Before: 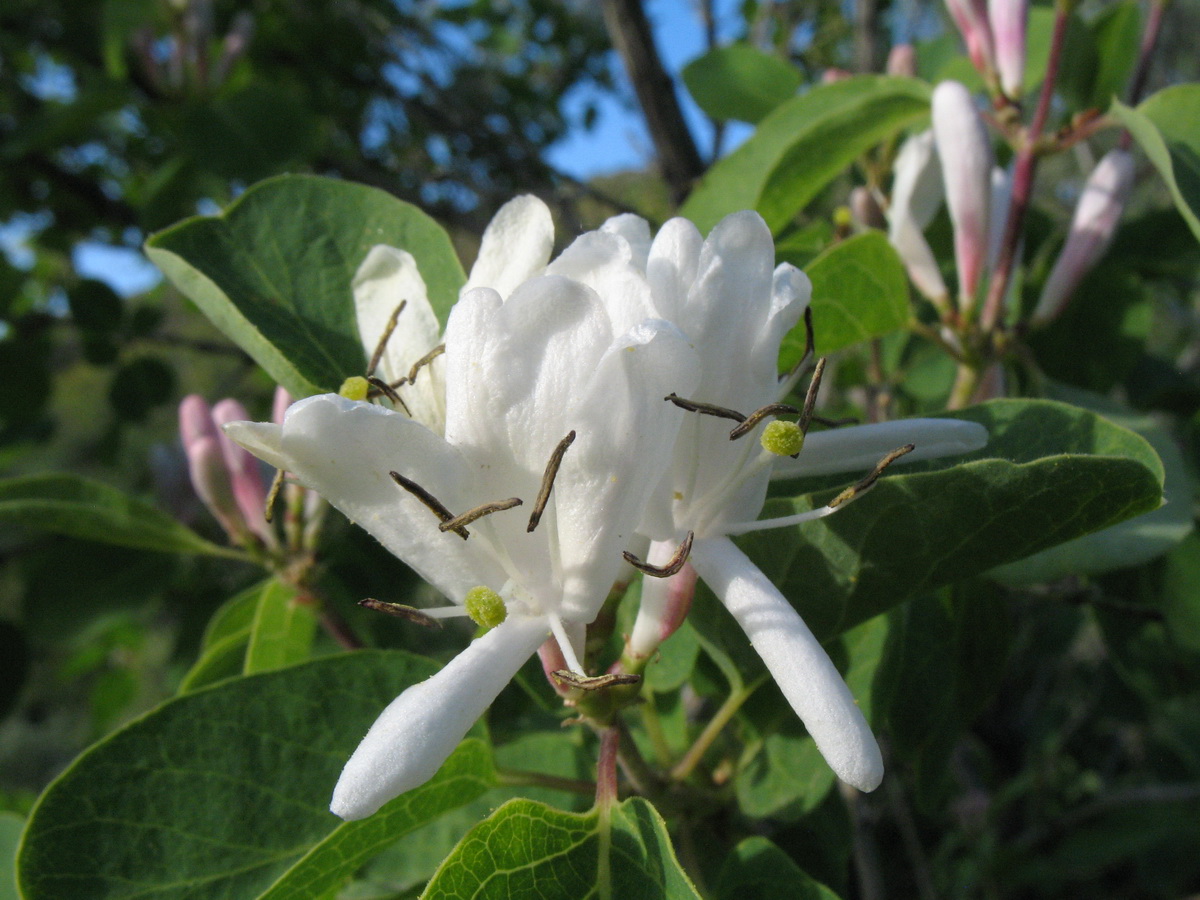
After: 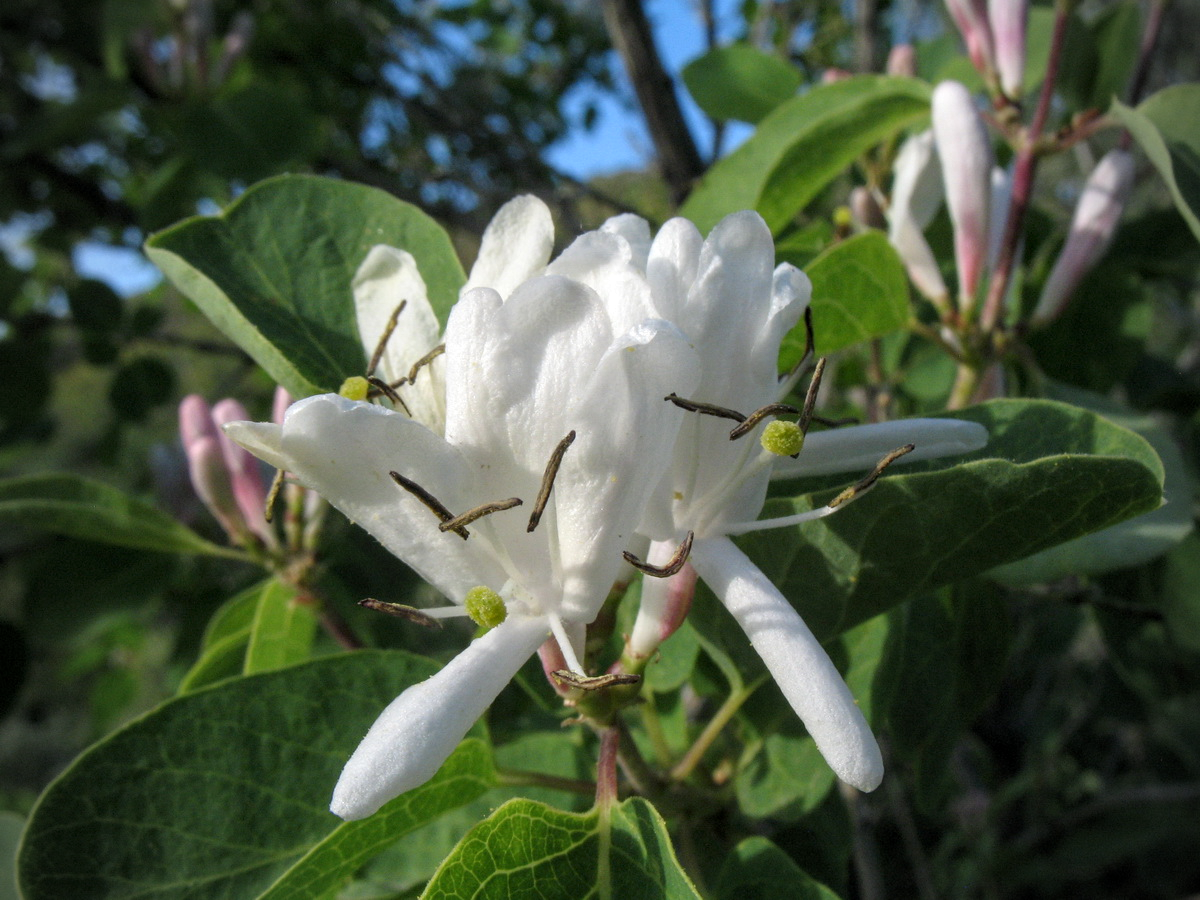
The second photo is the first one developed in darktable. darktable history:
vignetting: on, module defaults
local contrast: on, module defaults
